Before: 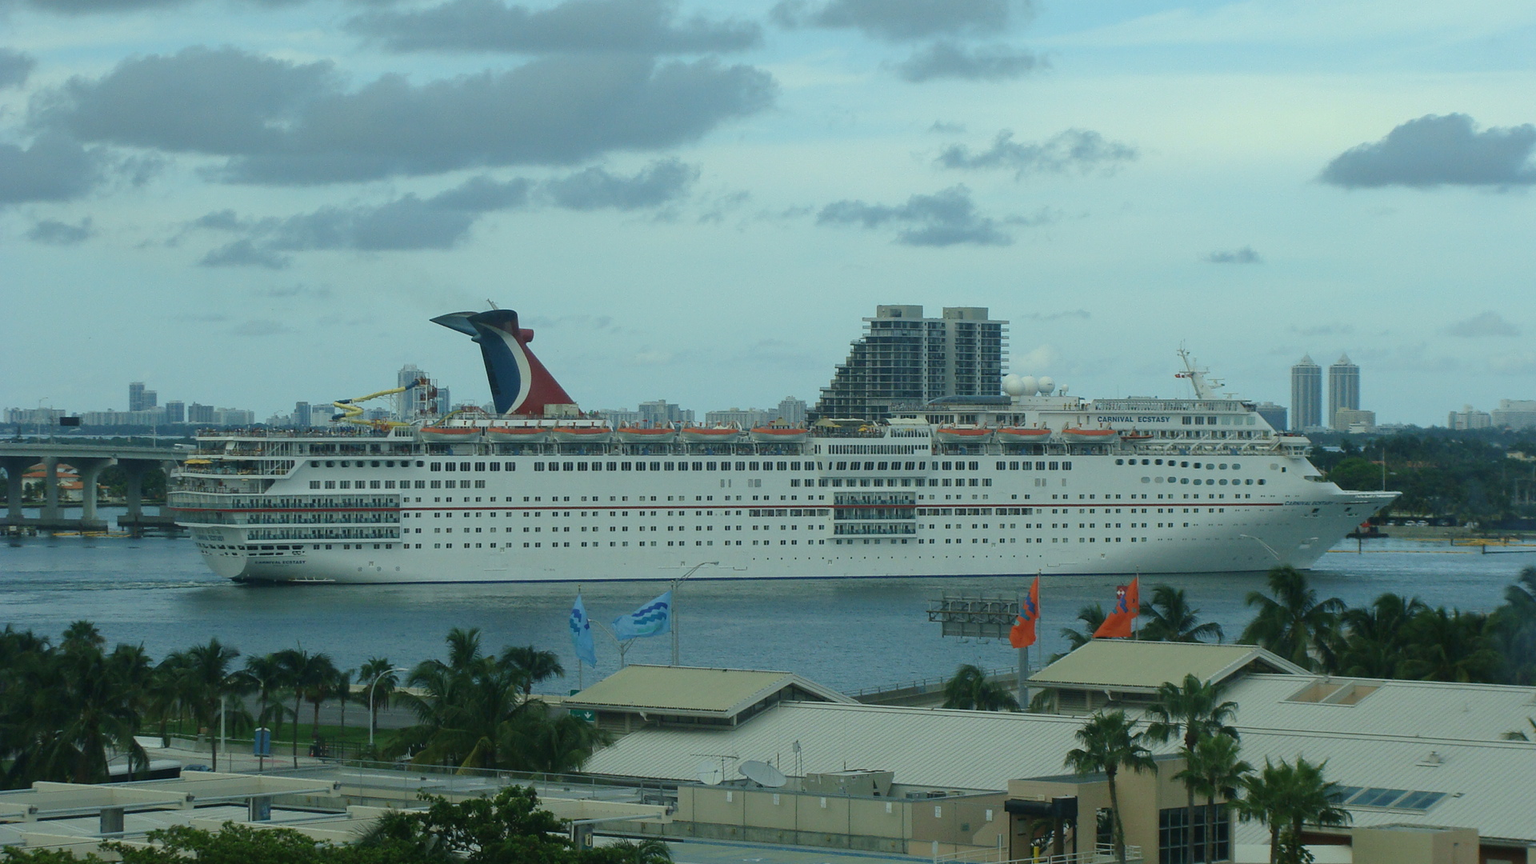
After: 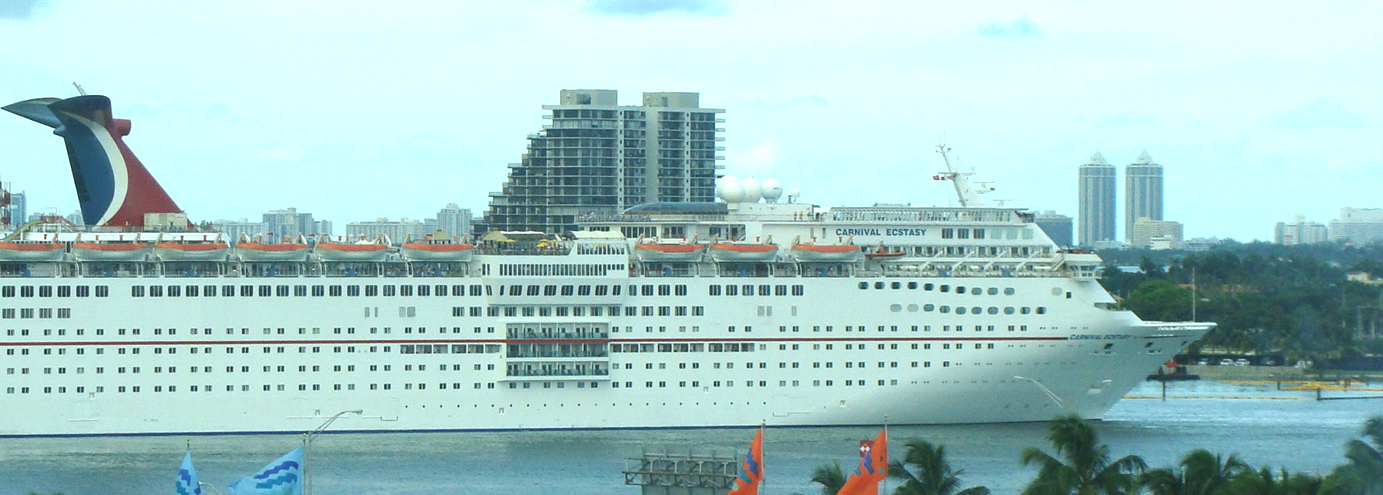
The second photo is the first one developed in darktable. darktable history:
exposure: black level correction 0, exposure 1.2 EV, compensate exposure bias true, compensate highlight preservation false
crop and rotate: left 27.938%, top 27.046%, bottom 27.046%
